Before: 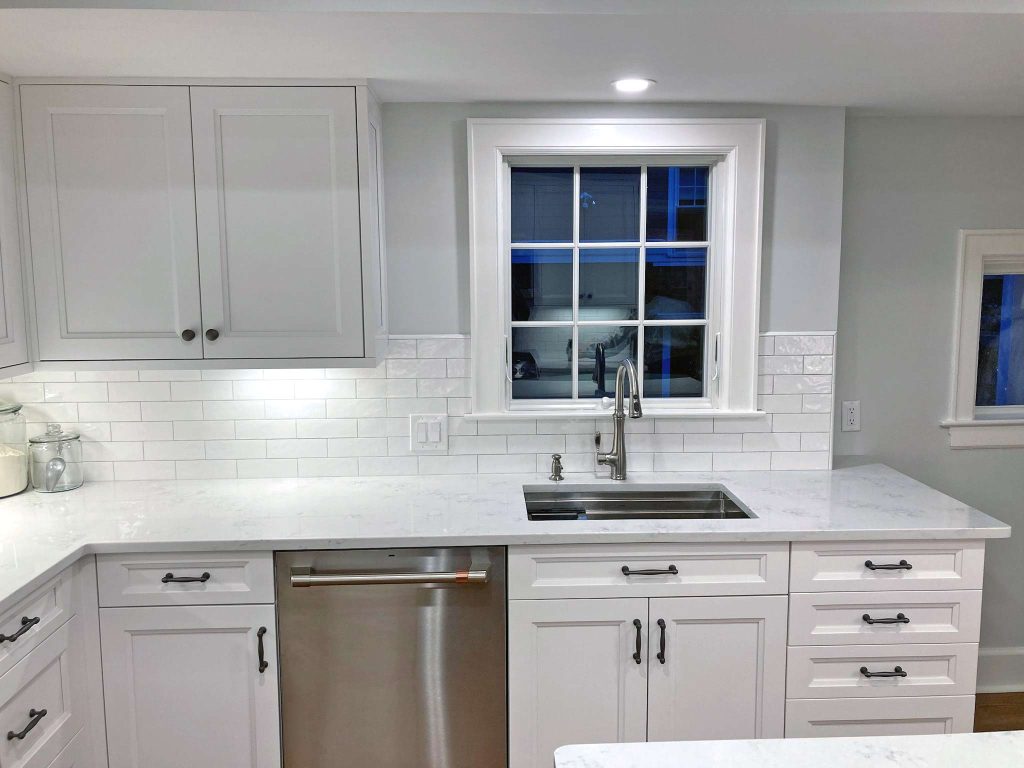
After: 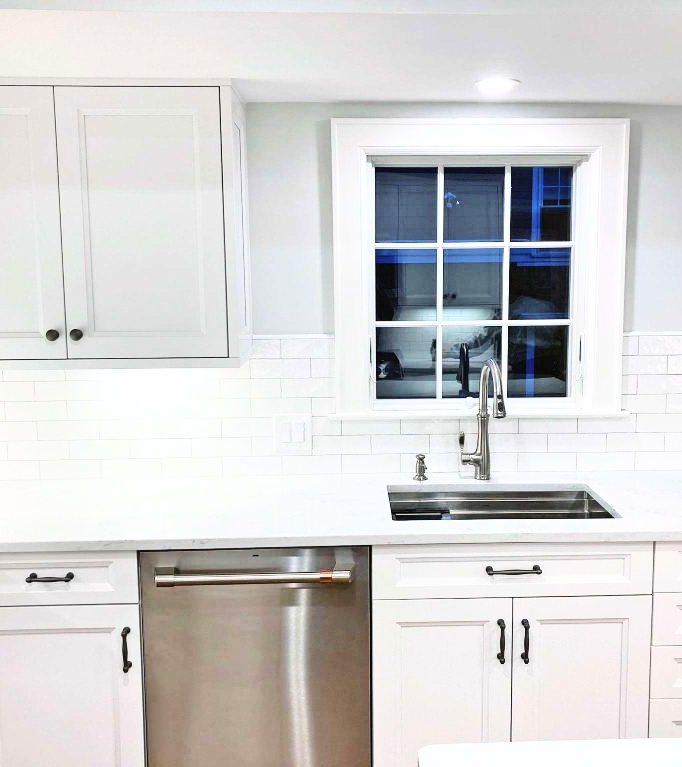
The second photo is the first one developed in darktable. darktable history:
contrast brightness saturation: saturation -0.062
crop and rotate: left 13.356%, right 20.036%
base curve: curves: ch0 [(0, 0) (0.026, 0.03) (0.109, 0.232) (0.351, 0.748) (0.669, 0.968) (1, 1)]
